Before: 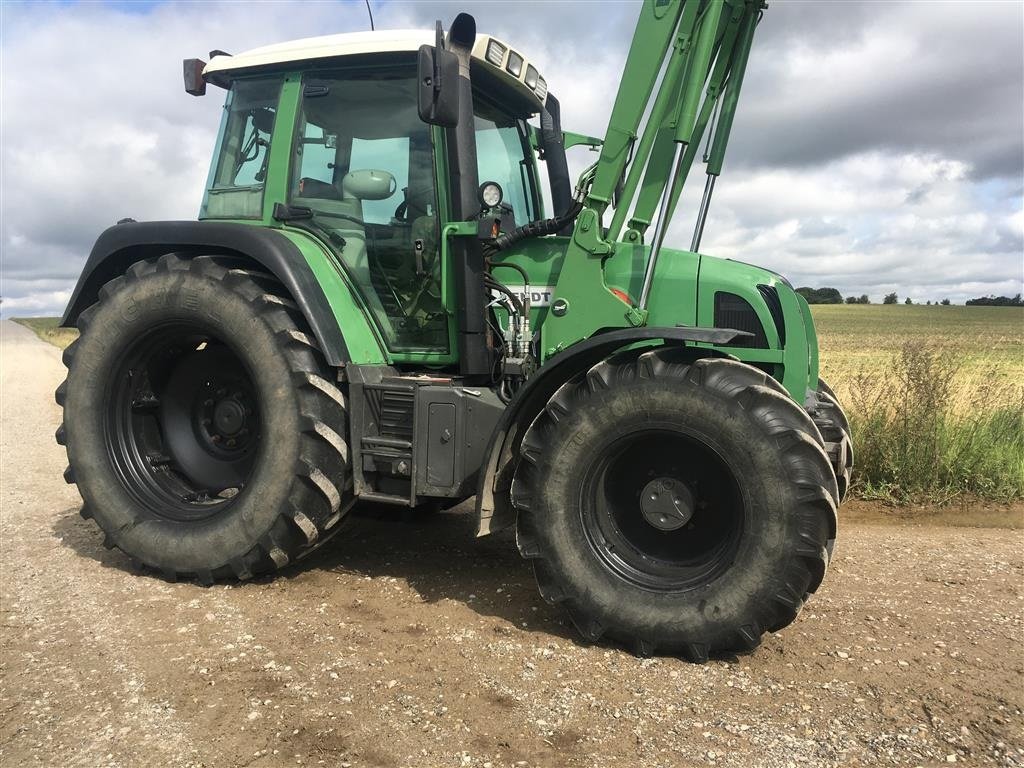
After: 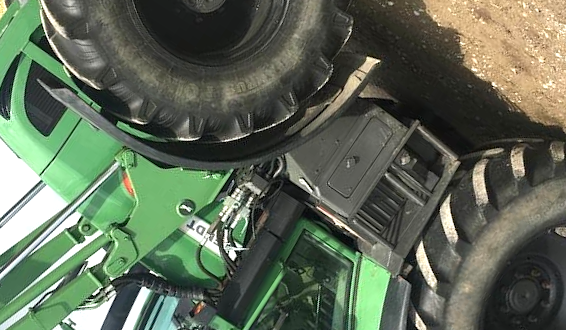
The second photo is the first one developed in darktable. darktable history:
crop and rotate: angle 147.12°, left 9.099%, top 15.559%, right 4.393%, bottom 17.128%
exposure: exposure 0.672 EV, compensate exposure bias true, compensate highlight preservation false
